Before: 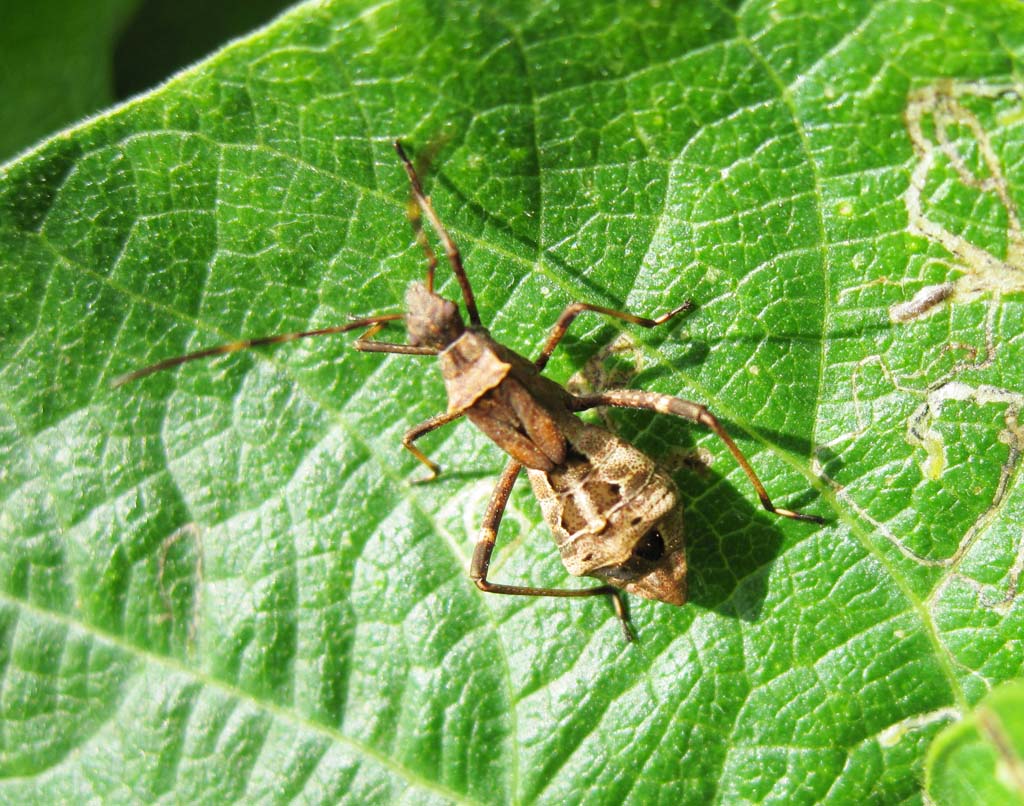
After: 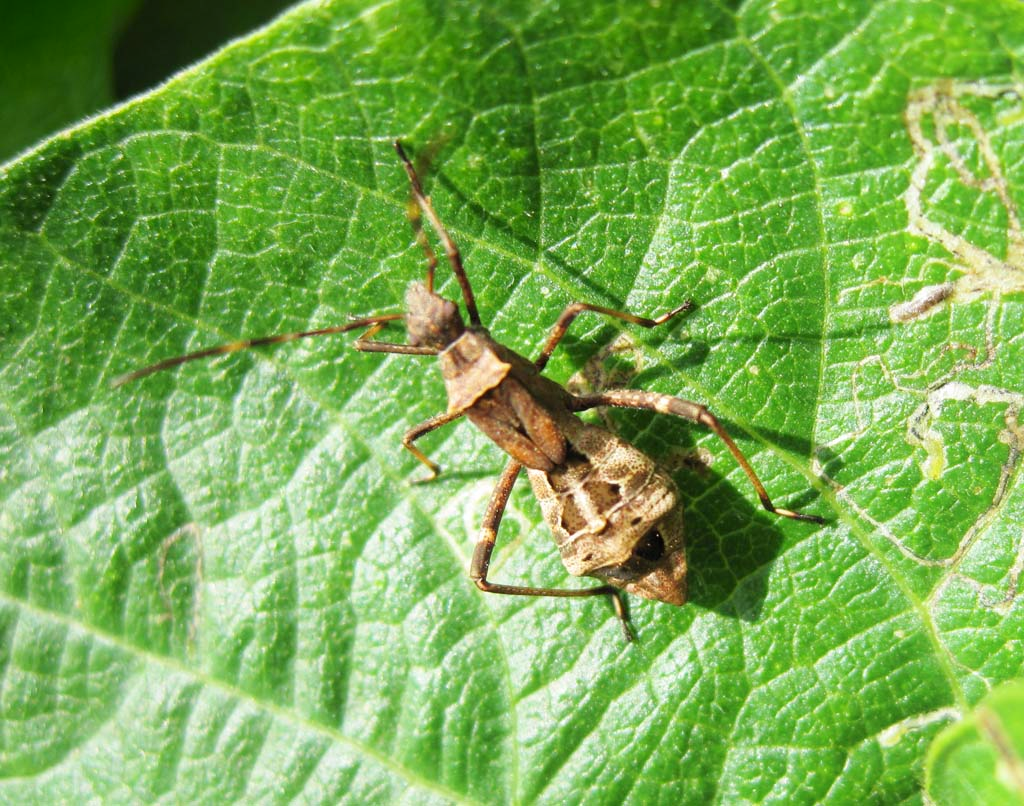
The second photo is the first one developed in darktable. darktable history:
shadows and highlights: shadows -70.06, highlights 36.38, soften with gaussian
